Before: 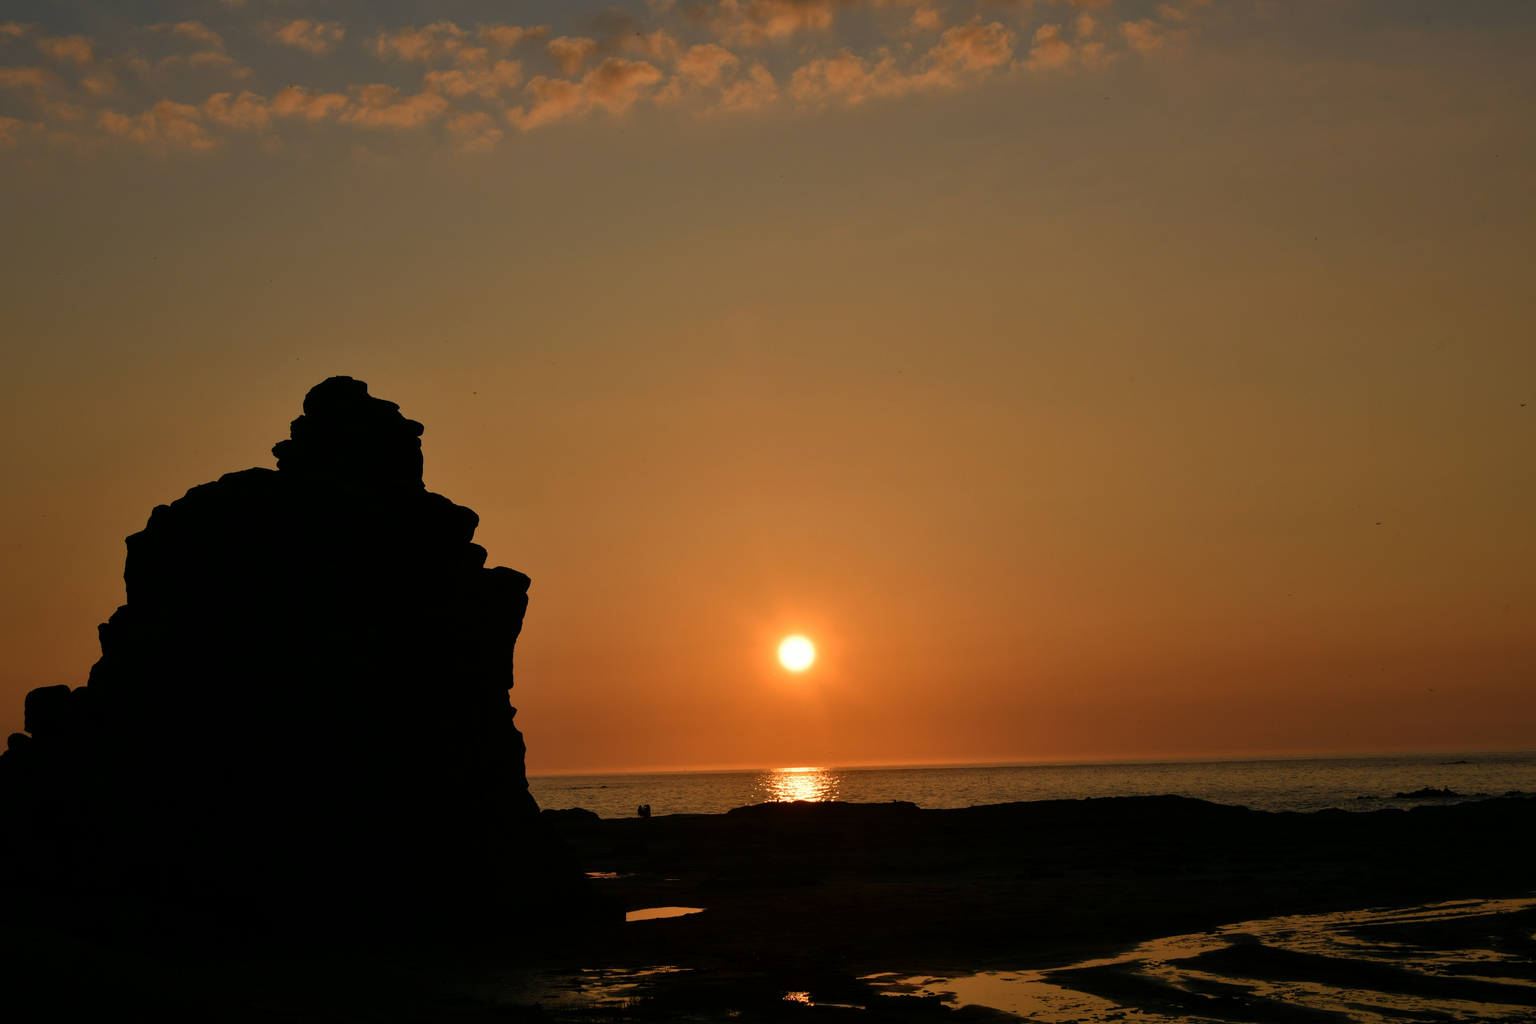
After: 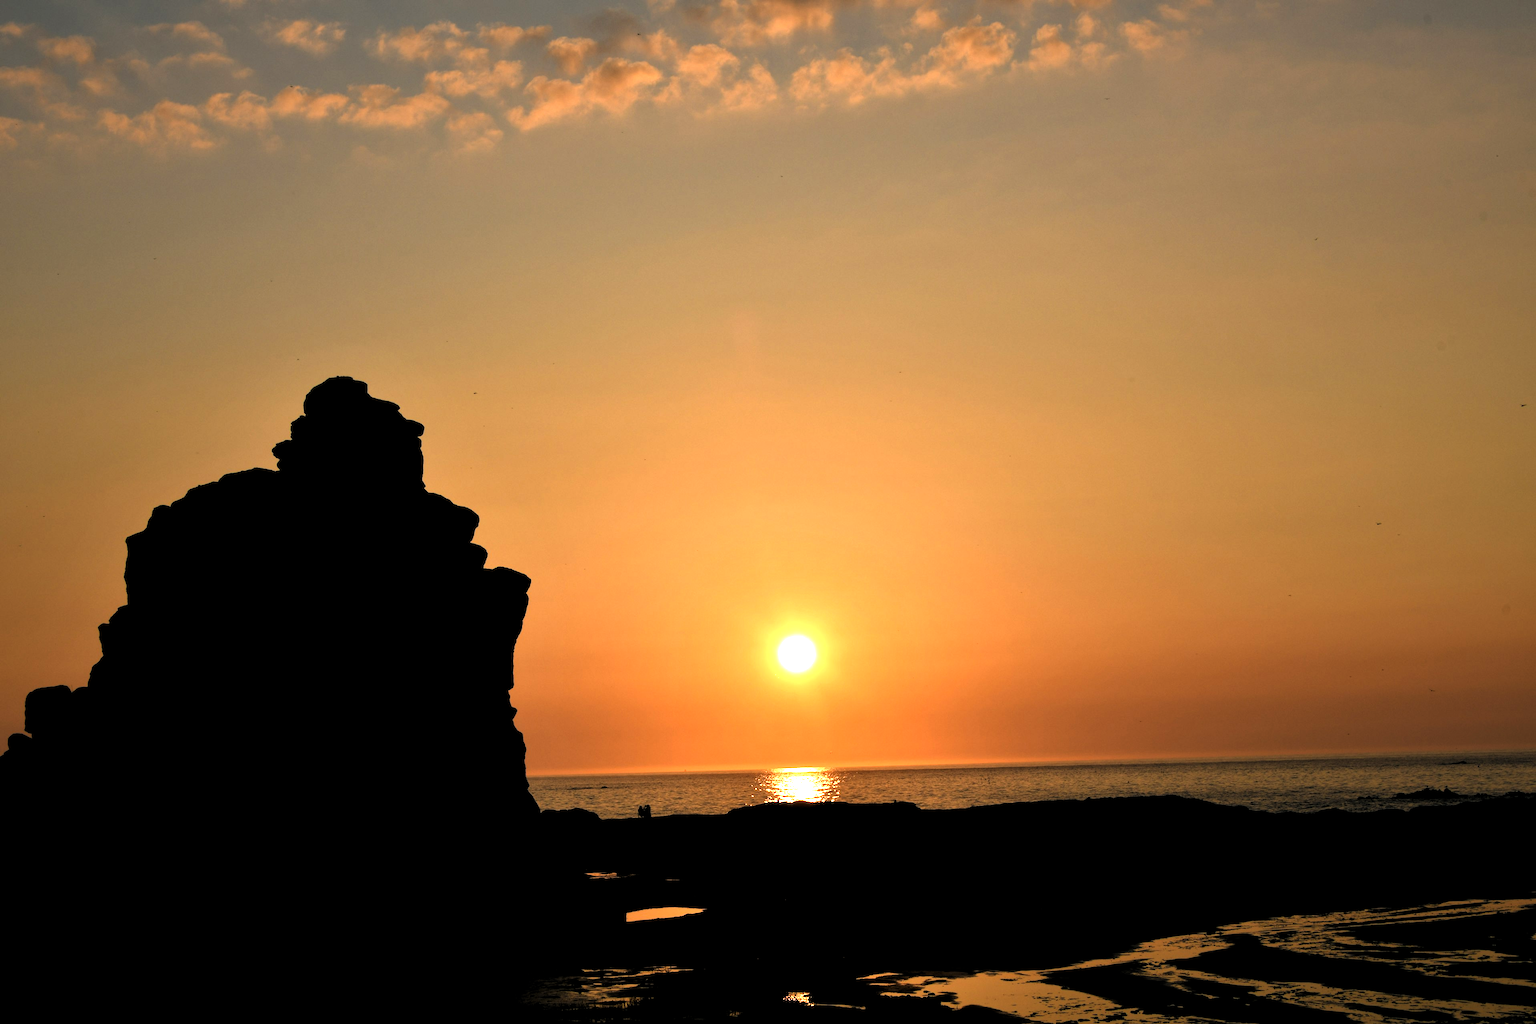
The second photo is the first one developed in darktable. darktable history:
exposure: black level correction 0, exposure 1.5 EV, compensate highlight preservation false
levels: levels [0.116, 0.574, 1]
